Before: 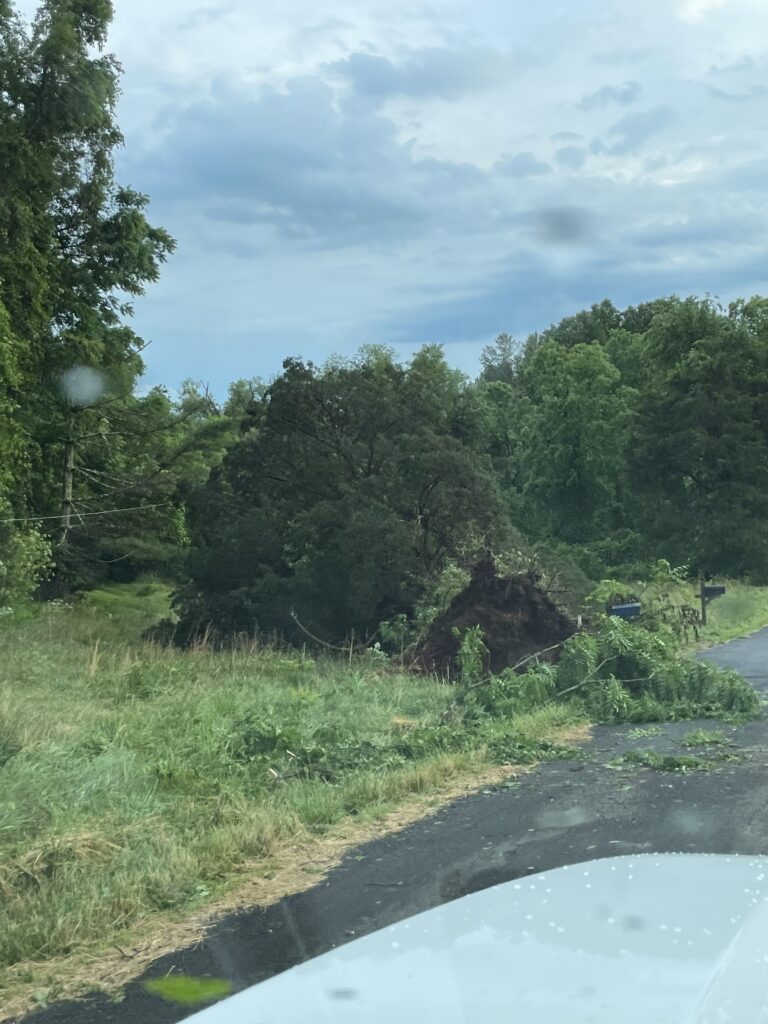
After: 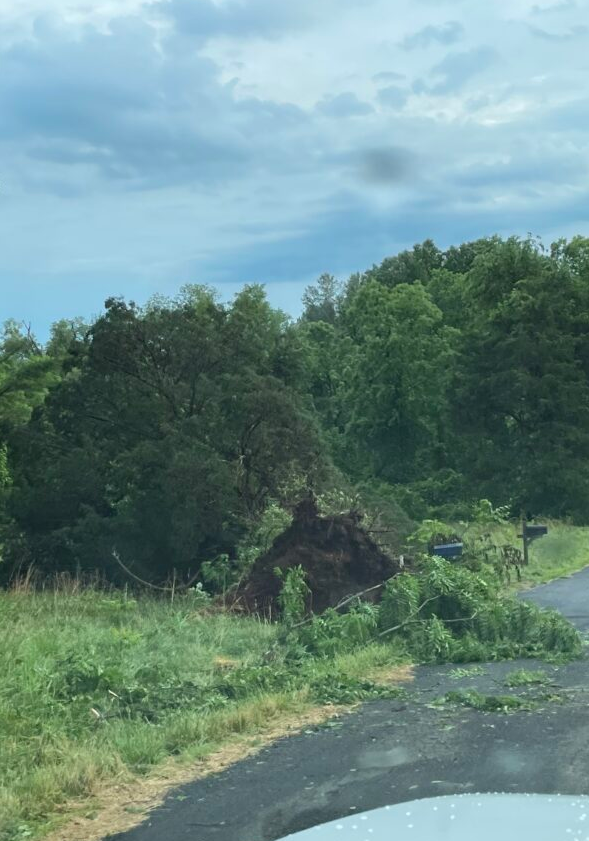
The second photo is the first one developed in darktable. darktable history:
crop: left 23.193%, top 5.914%, bottom 11.878%
